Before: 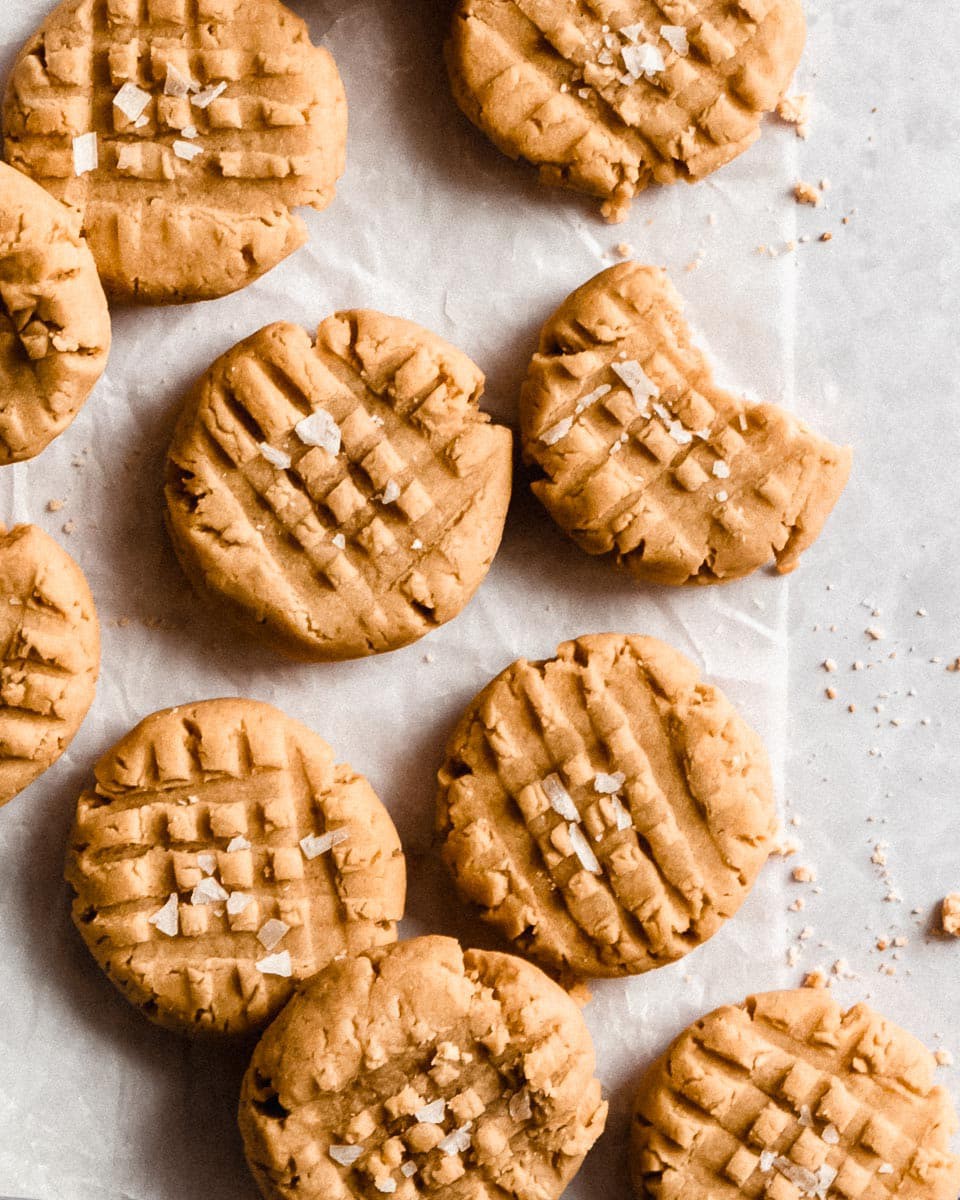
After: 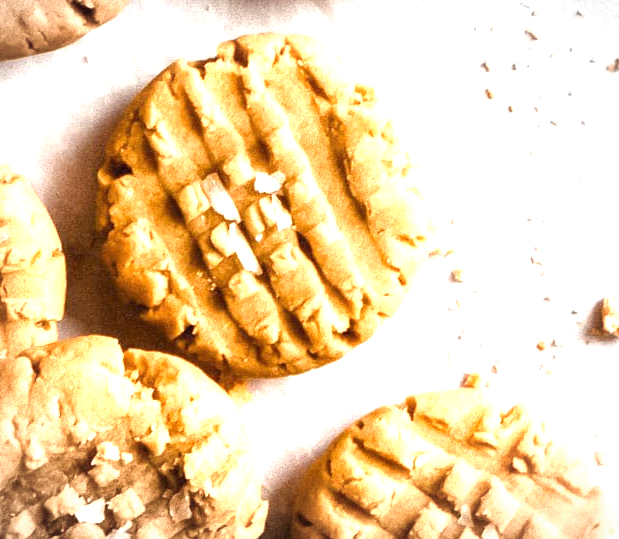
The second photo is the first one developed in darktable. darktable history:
vignetting: fall-off start 85.14%, fall-off radius 80.3%, width/height ratio 1.226, unbound false
crop and rotate: left 35.501%, top 50.064%, bottom 4.953%
exposure: black level correction 0, exposure 1.199 EV, compensate highlight preservation false
